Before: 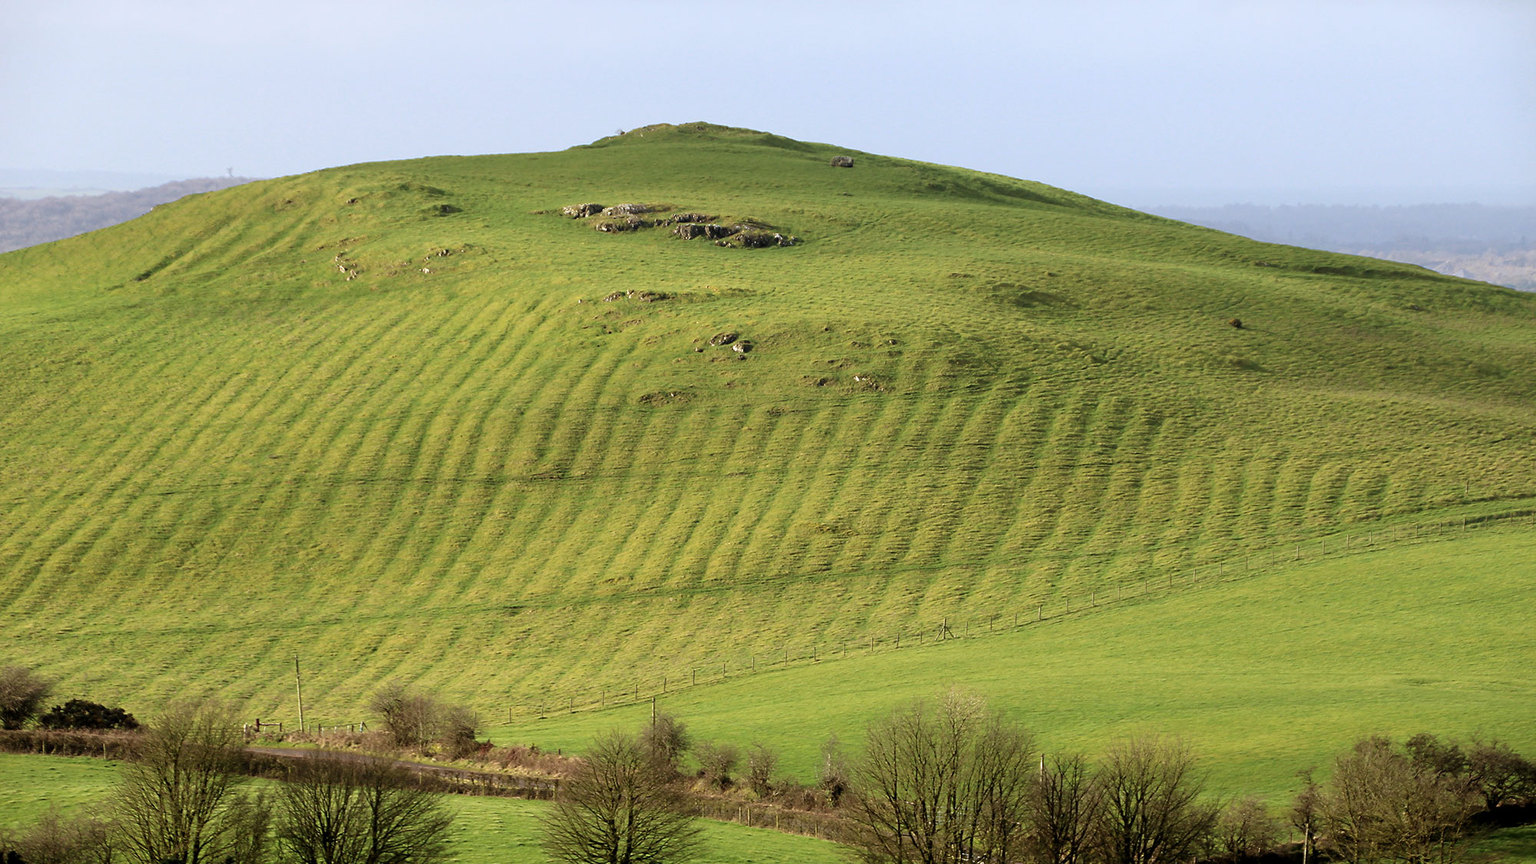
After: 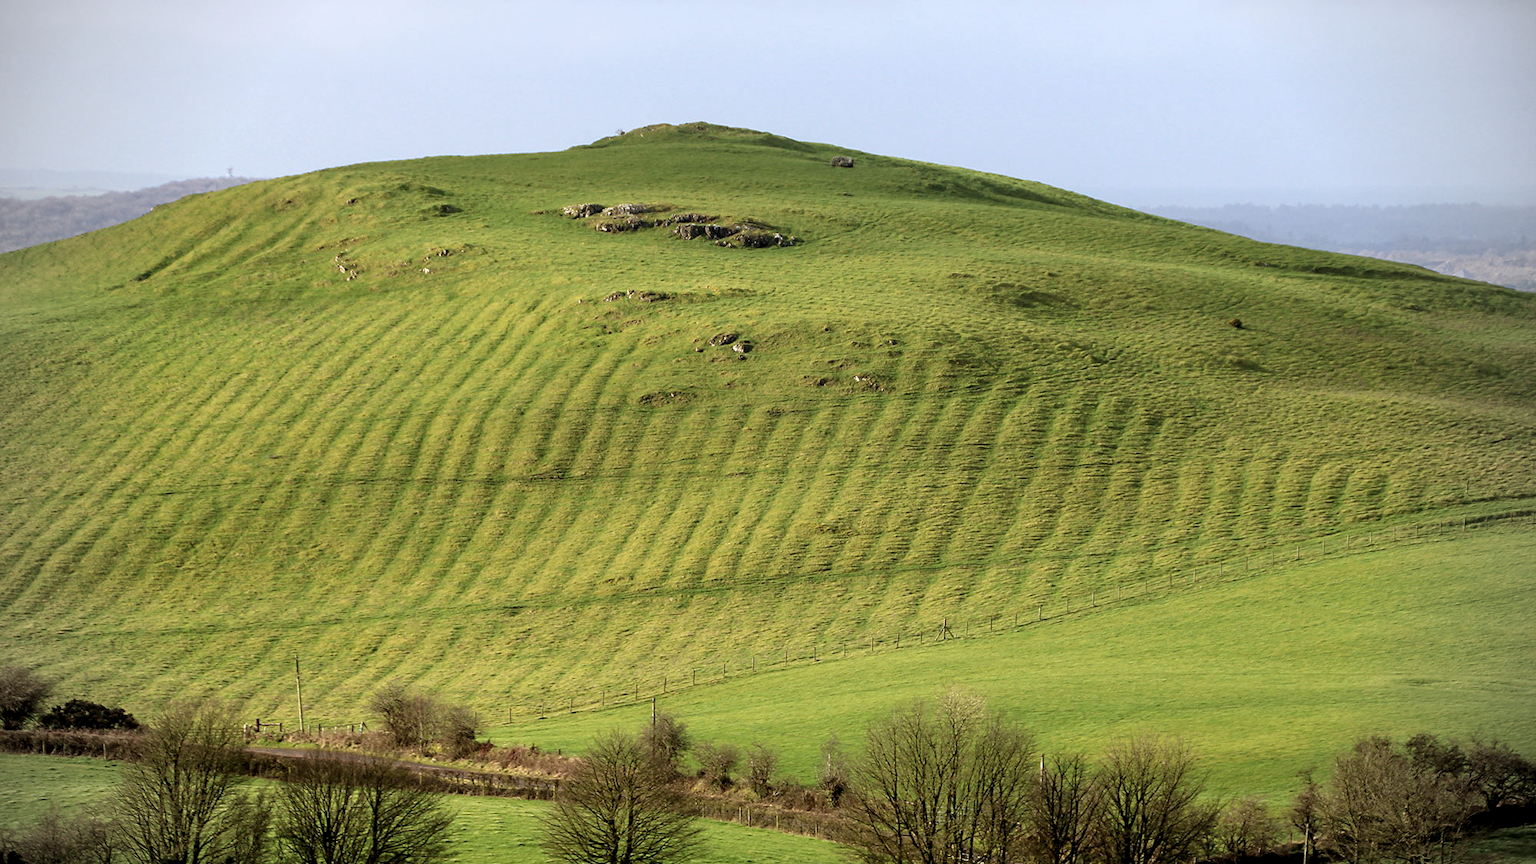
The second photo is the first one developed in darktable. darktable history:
local contrast: on, module defaults
vignetting: on, module defaults
